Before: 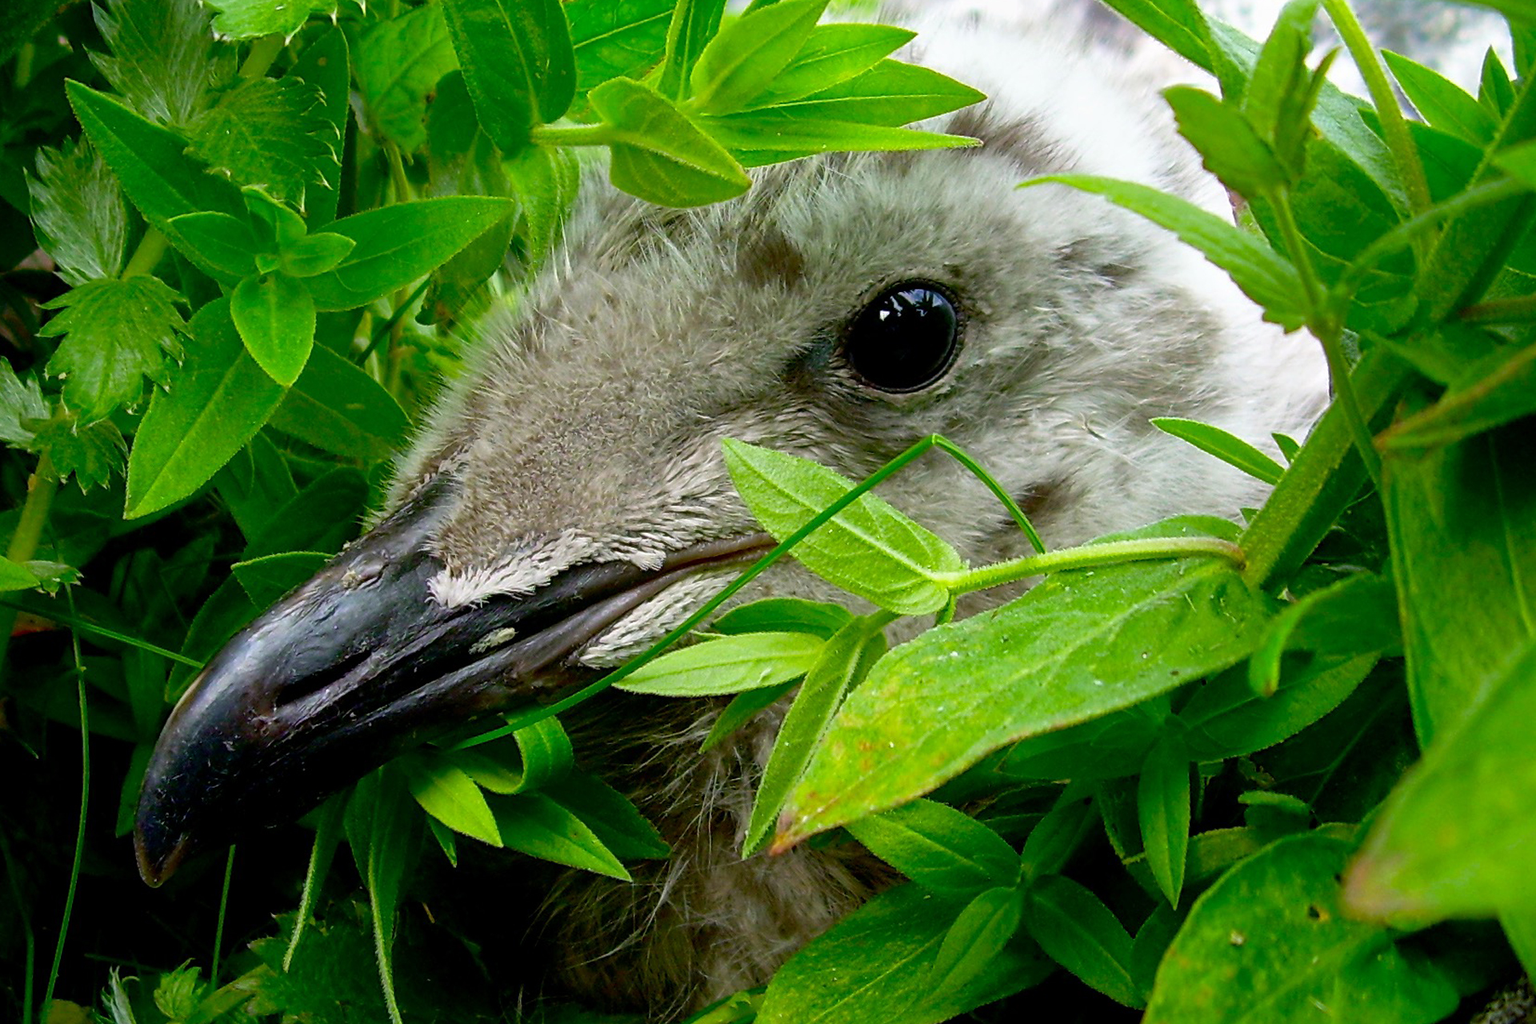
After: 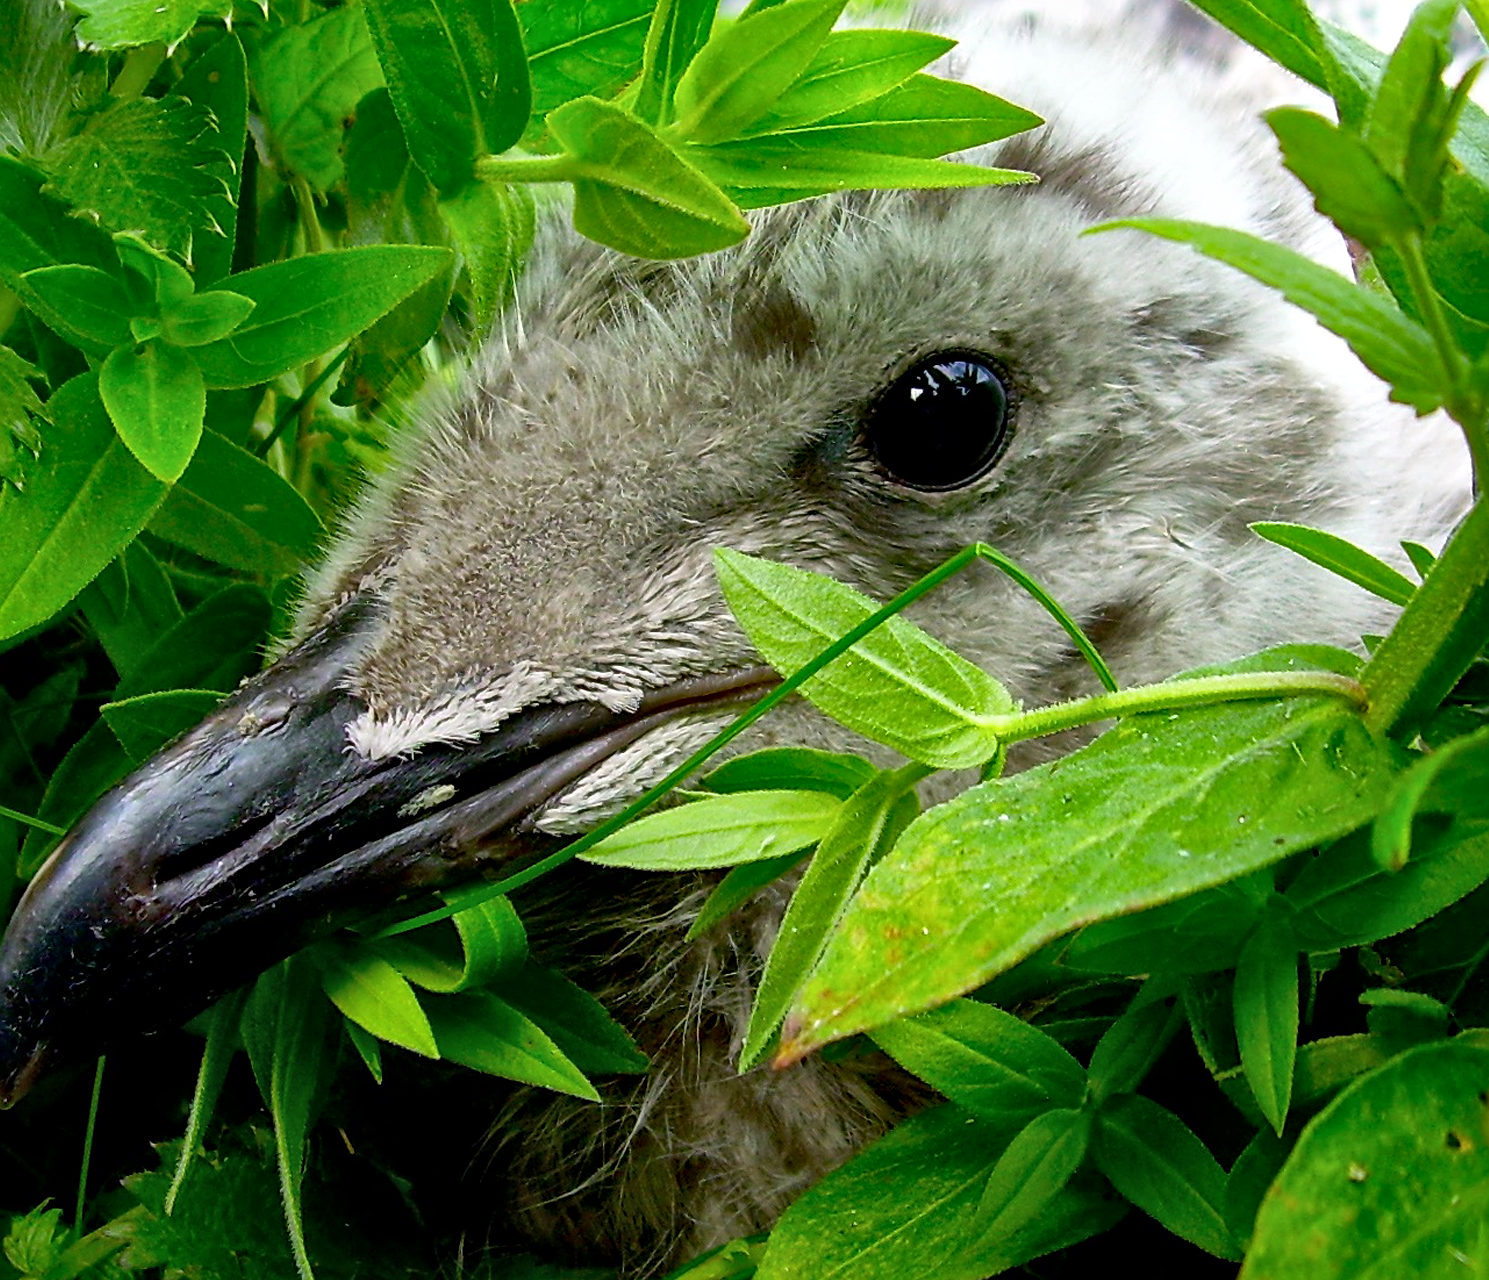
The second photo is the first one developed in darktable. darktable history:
crop: left 9.847%, right 12.579%
sharpen: amount 0.214
local contrast: mode bilateral grid, contrast 19, coarseness 50, detail 132%, midtone range 0.2
